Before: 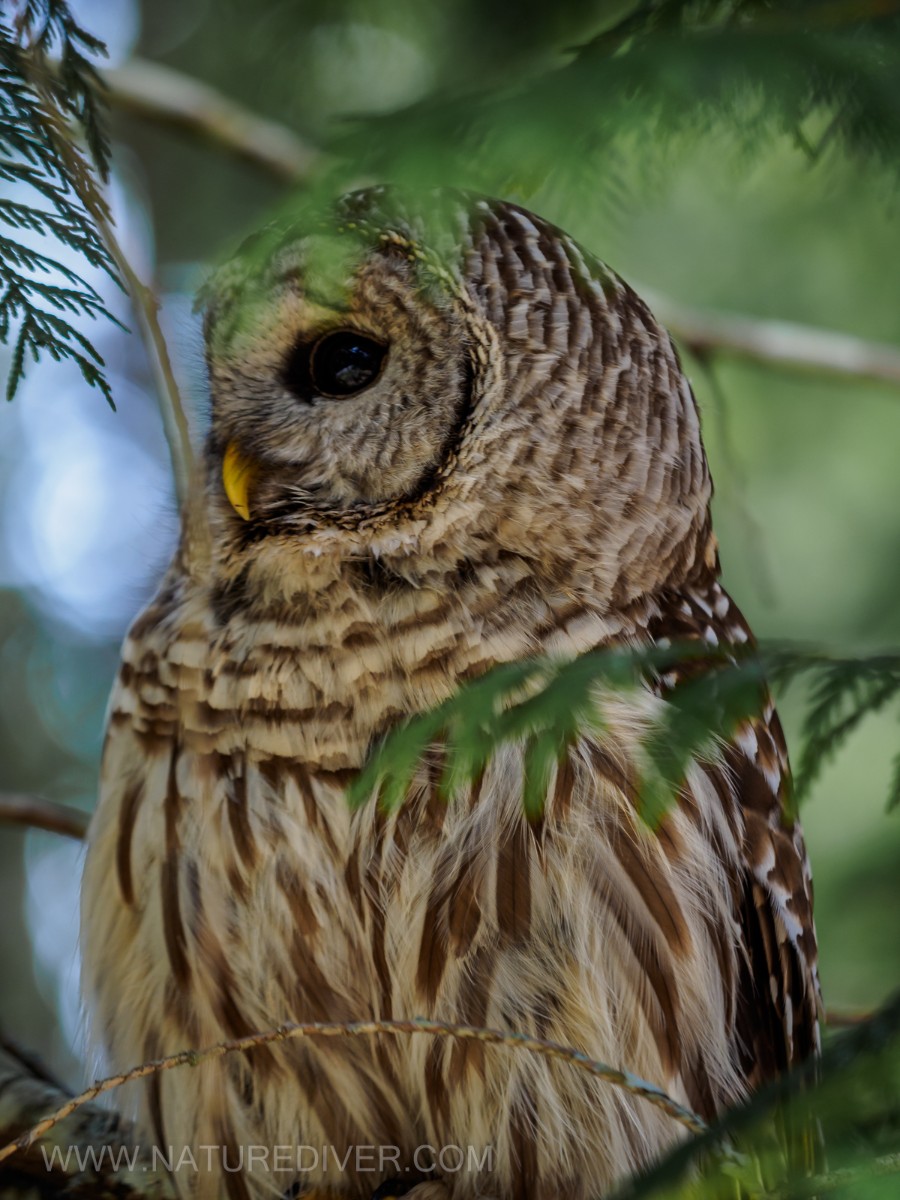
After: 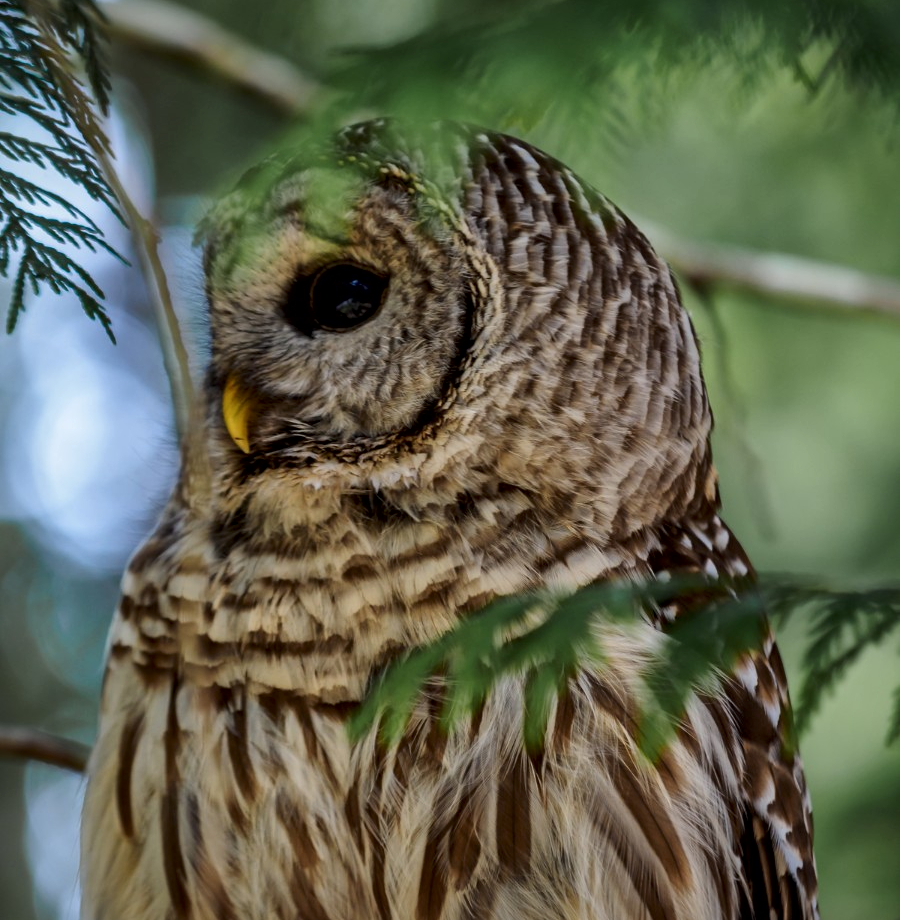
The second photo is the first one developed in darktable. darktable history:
crop: top 5.667%, bottom 17.637%
local contrast: mode bilateral grid, contrast 20, coarseness 50, detail 141%, midtone range 0.2
